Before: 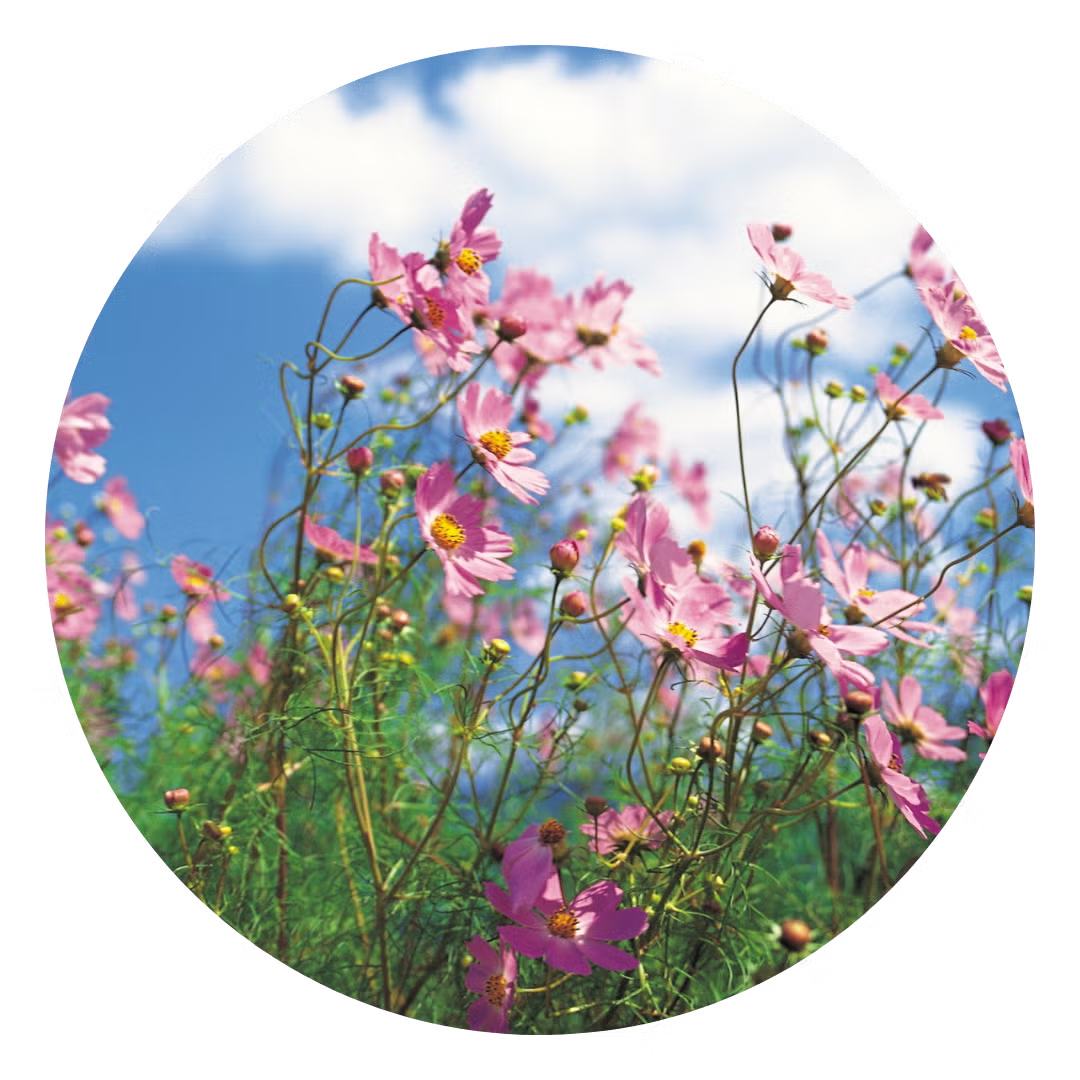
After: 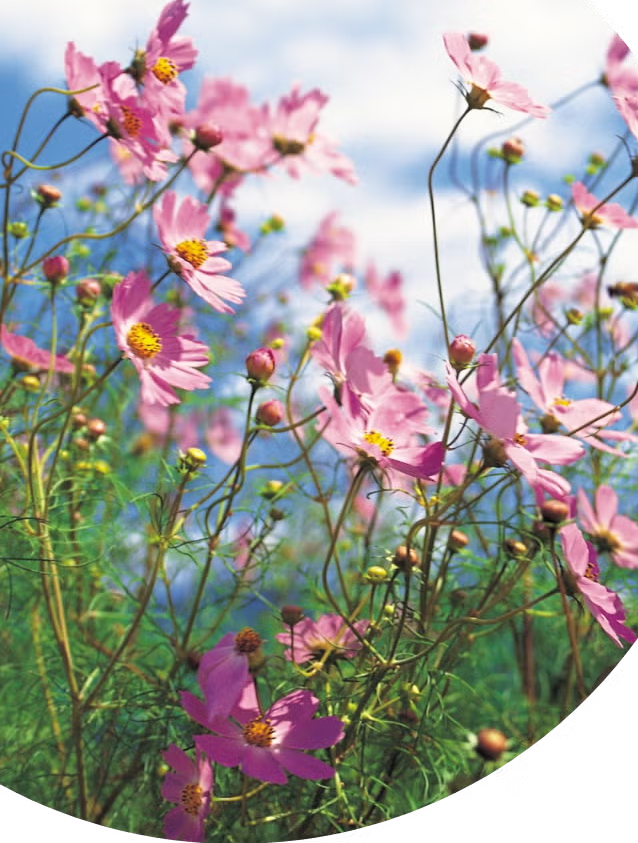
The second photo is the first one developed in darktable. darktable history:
crop and rotate: left 28.203%, top 17.821%, right 12.645%, bottom 4.07%
